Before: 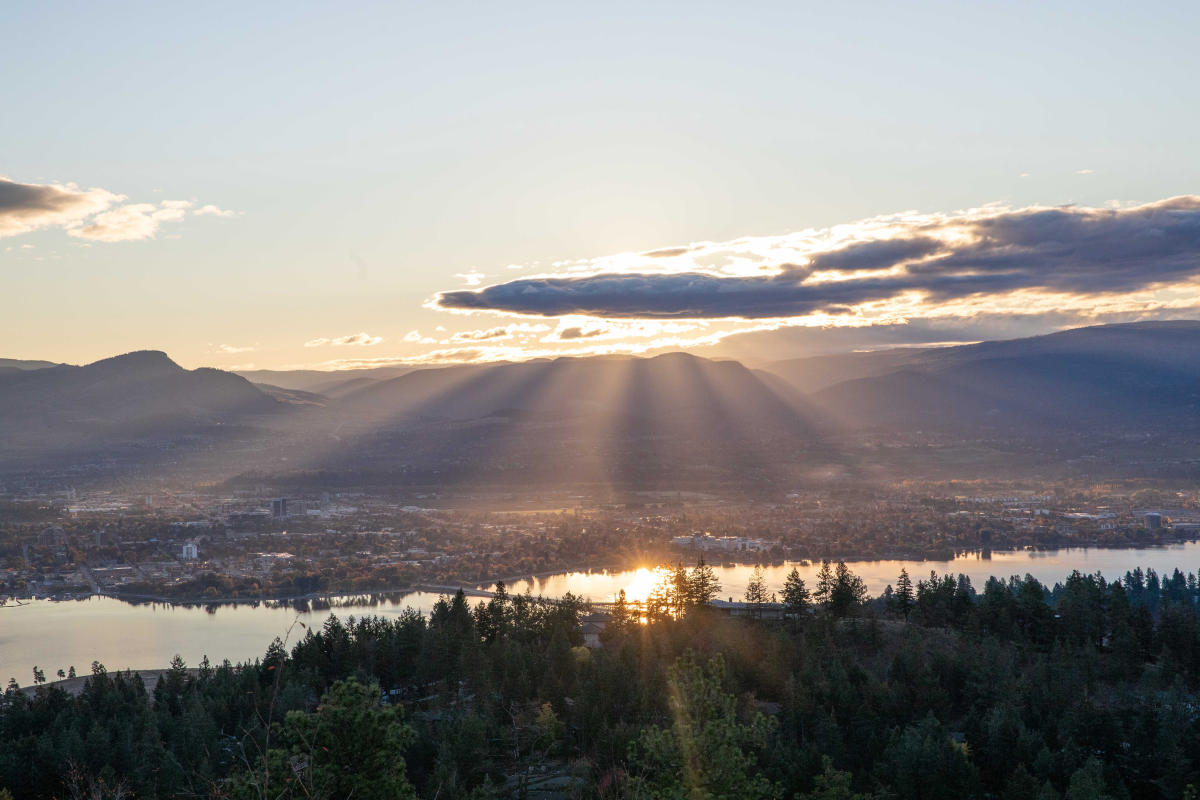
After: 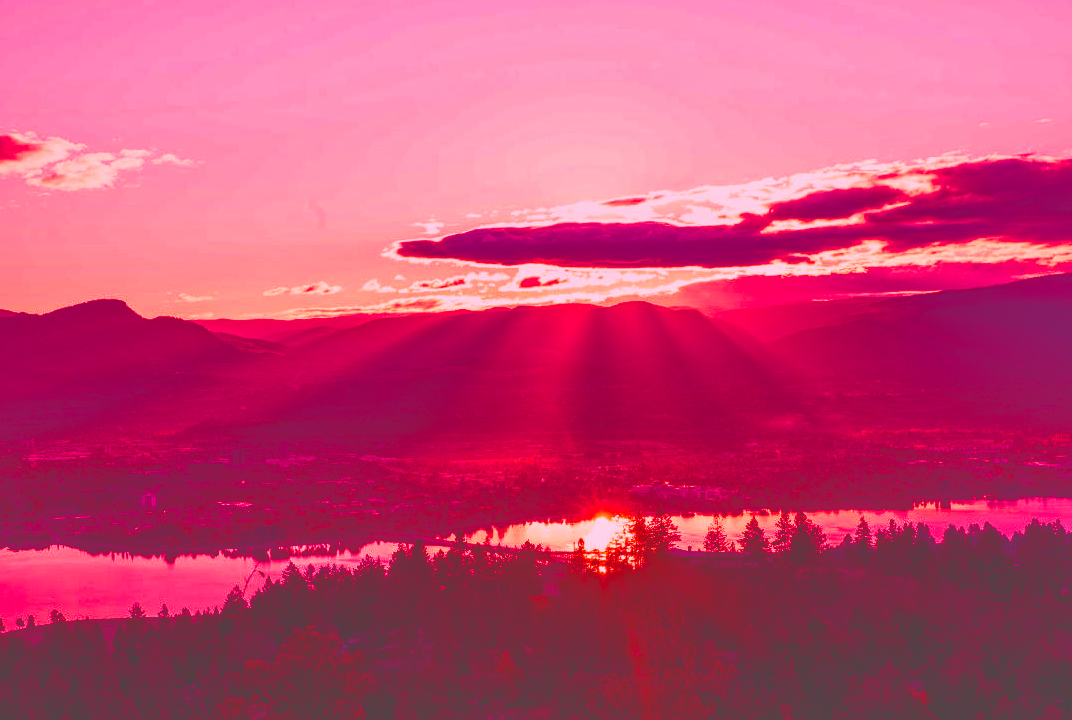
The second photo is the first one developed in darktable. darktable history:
tone equalizer: -8 EV 0.248 EV, -7 EV 0.416 EV, -6 EV 0.4 EV, -5 EV 0.27 EV, -3 EV -0.262 EV, -2 EV -0.407 EV, -1 EV -0.401 EV, +0 EV -0.274 EV
crop: left 3.435%, top 6.479%, right 6.783%, bottom 3.205%
exposure: black level correction 0, exposure 0.394 EV, compensate highlight preservation false
contrast brightness saturation: contrast -0.276
color balance rgb: shadows lift › luminance -18.869%, shadows lift › chroma 35.423%, highlights gain › luminance 16.752%, highlights gain › chroma 2.888%, highlights gain › hue 257.55°, shadows fall-off 298.922%, white fulcrum 1.99 EV, highlights fall-off 299.078%, linear chroma grading › global chroma 9.105%, perceptual saturation grading › global saturation 19.768%, perceptual brilliance grading › global brilliance -17.209%, perceptual brilliance grading › highlights 28.561%, mask middle-gray fulcrum 99.998%, global vibrance 20%, contrast gray fulcrum 38.234%
local contrast: on, module defaults
shadows and highlights: on, module defaults
tone curve: curves: ch0 [(0, 0) (0.003, 0.231) (0.011, 0.231) (0.025, 0.231) (0.044, 0.231) (0.069, 0.235) (0.1, 0.24) (0.136, 0.246) (0.177, 0.256) (0.224, 0.279) (0.277, 0.313) (0.335, 0.354) (0.399, 0.428) (0.468, 0.514) (0.543, 0.61) (0.623, 0.728) (0.709, 0.808) (0.801, 0.873) (0.898, 0.909) (1, 1)], color space Lab, independent channels, preserve colors none
